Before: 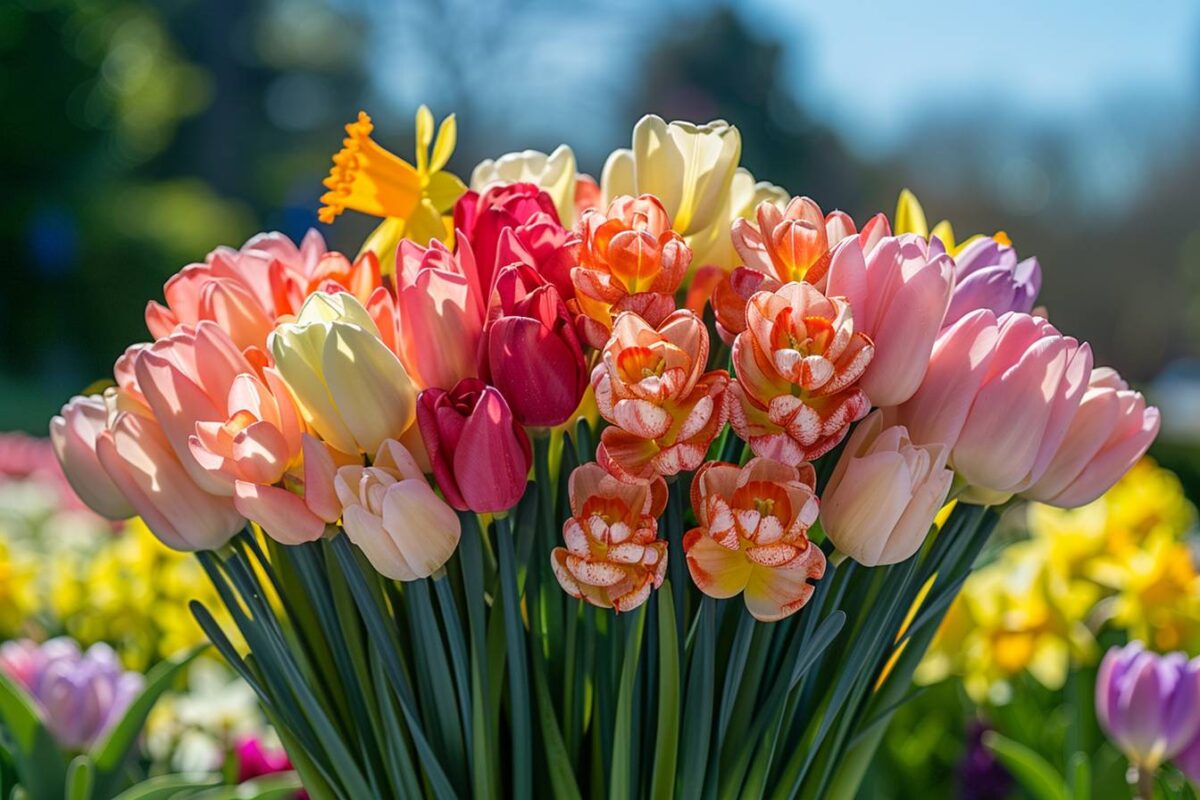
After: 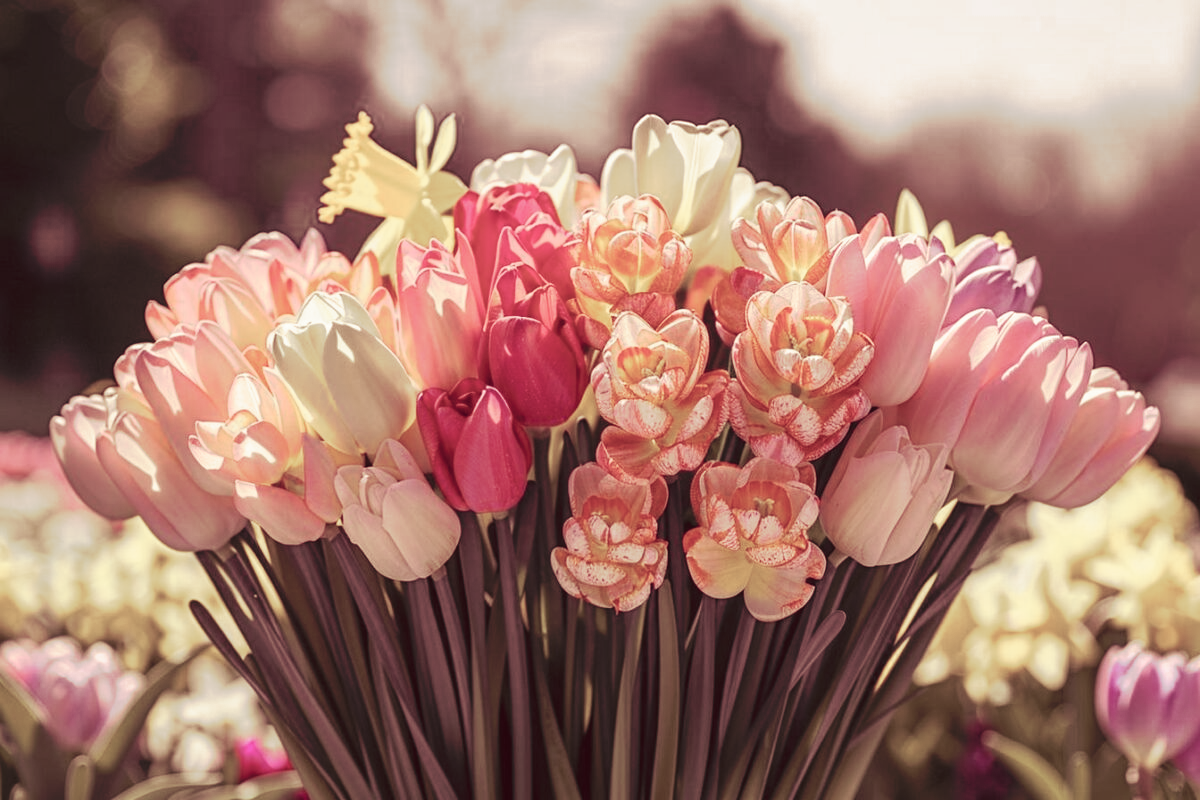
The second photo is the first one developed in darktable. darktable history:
tone curve: curves: ch0 [(0, 0) (0.003, 0.024) (0.011, 0.029) (0.025, 0.044) (0.044, 0.072) (0.069, 0.104) (0.1, 0.131) (0.136, 0.159) (0.177, 0.191) (0.224, 0.245) (0.277, 0.298) (0.335, 0.354) (0.399, 0.428) (0.468, 0.503) (0.543, 0.596) (0.623, 0.684) (0.709, 0.781) (0.801, 0.843) (0.898, 0.946) (1, 1)], preserve colors none
color look up table: target L [93.89, 92.75, 91.23, 83.76, 79.41, 78.52, 71.8, 69.47, 61.57, 51.82, 22.09, 3.943, 200.39, 88.82, 79.69, 68.29, 72.95, 59.35, 66.59, 55.69, 57.39, 54.43, 43.8, 36.33, 30.47, 25.55, 97.54, 76.26, 74.21, 83.47, 90.79, 80.8, 62.77, 91.53, 59.67, 85.07, 79.7, 43.71, 43.02, 43.71, 61, 16.31, 91.99, 94.02, 80.33, 91.02, 72, 35.51, 33.63], target a [-2.923, -4.447, -12.66, -7.278, 2.289, -12.1, -1.019, -13.23, 7.24, 1.045, 7.067, 7.49, 0, -0.318, 11.66, 8.619, 26.61, 15.24, 11.29, 54.82, 45.15, 29.14, 52.3, 43.24, 26.61, 27.87, 0.27, 8.391, 23.81, 11.48, 3.993, 2.435, 55.69, 0.264, 58.47, 7.025, 2.62, 27.2, 41.72, 39.85, 10.46, 28.85, -4.968, 2.12, -1.003, -0.452, 5.643, 14.95, 19.49], target b [7.661, 15.53, 8.13, 31.75, 26.43, 26.74, 15.97, 30.31, 20.25, 24.2, 13.79, 1.961, 0, 31.83, 37.92, 18.82, 23.94, 12.91, 28.8, 18.23, 5.212, 19.84, 16.6, 15.88, 16.38, 7.98, 5.106, 15.33, 7.656, -5.887, -3.233, 15.75, -12.66, -2.936, -38.63, -4.113, 14.19, 2.695, -6.178, -12.29, 12.06, -0.004, 0.644, -0.569, 13.72, -1.501, 10.11, 7.214, 7.27], num patches 49
